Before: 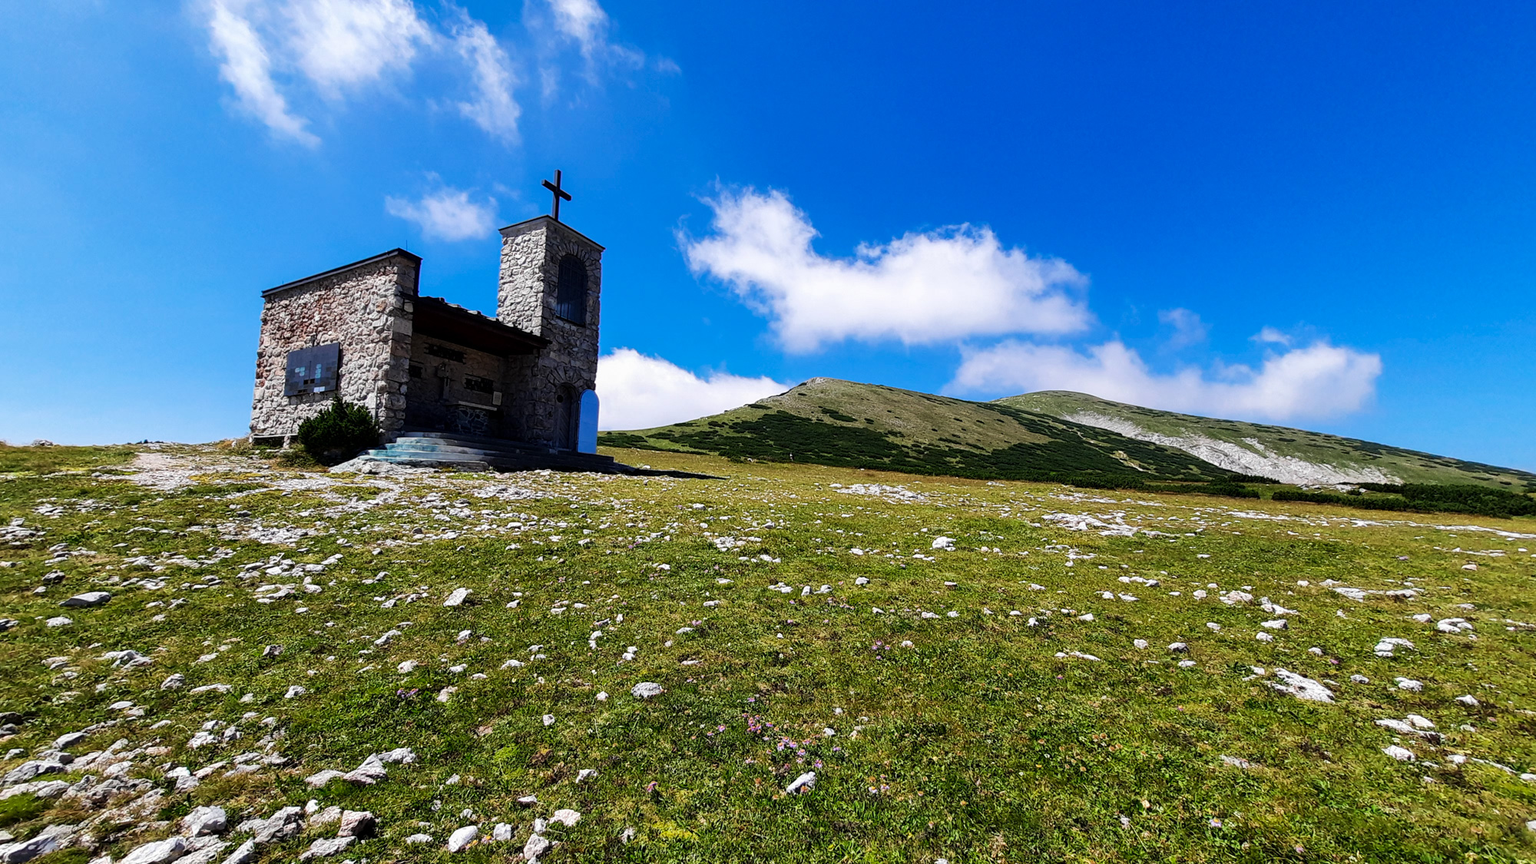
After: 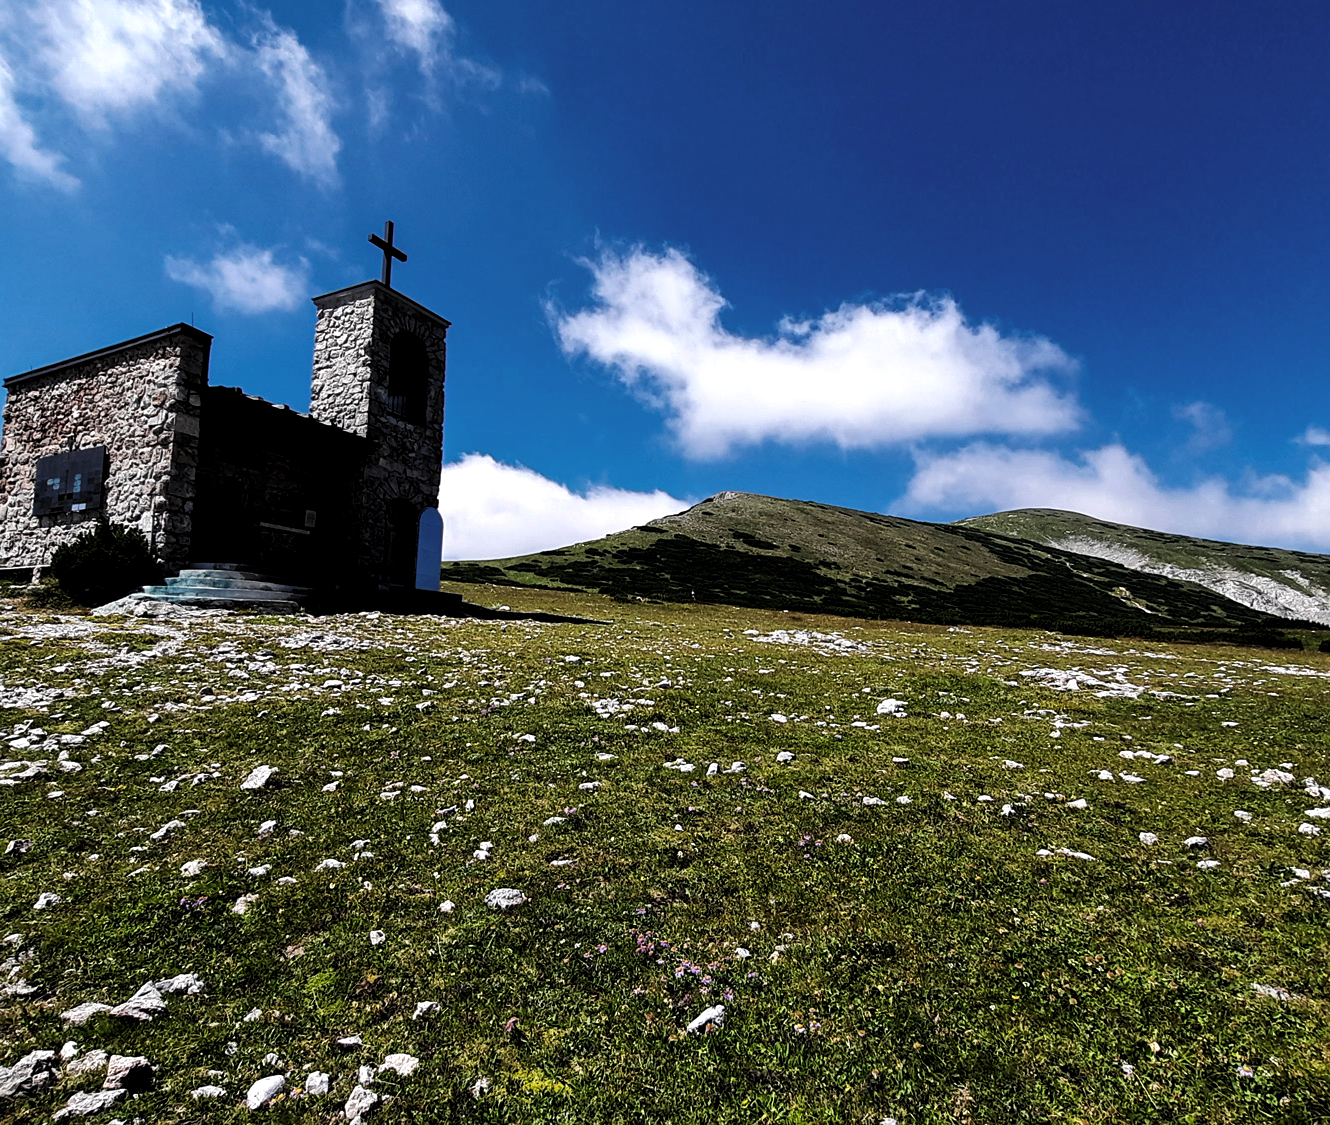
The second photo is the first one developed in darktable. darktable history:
crop: left 16.899%, right 16.556%
sharpen: amount 0.2
levels: levels [0.101, 0.578, 0.953]
